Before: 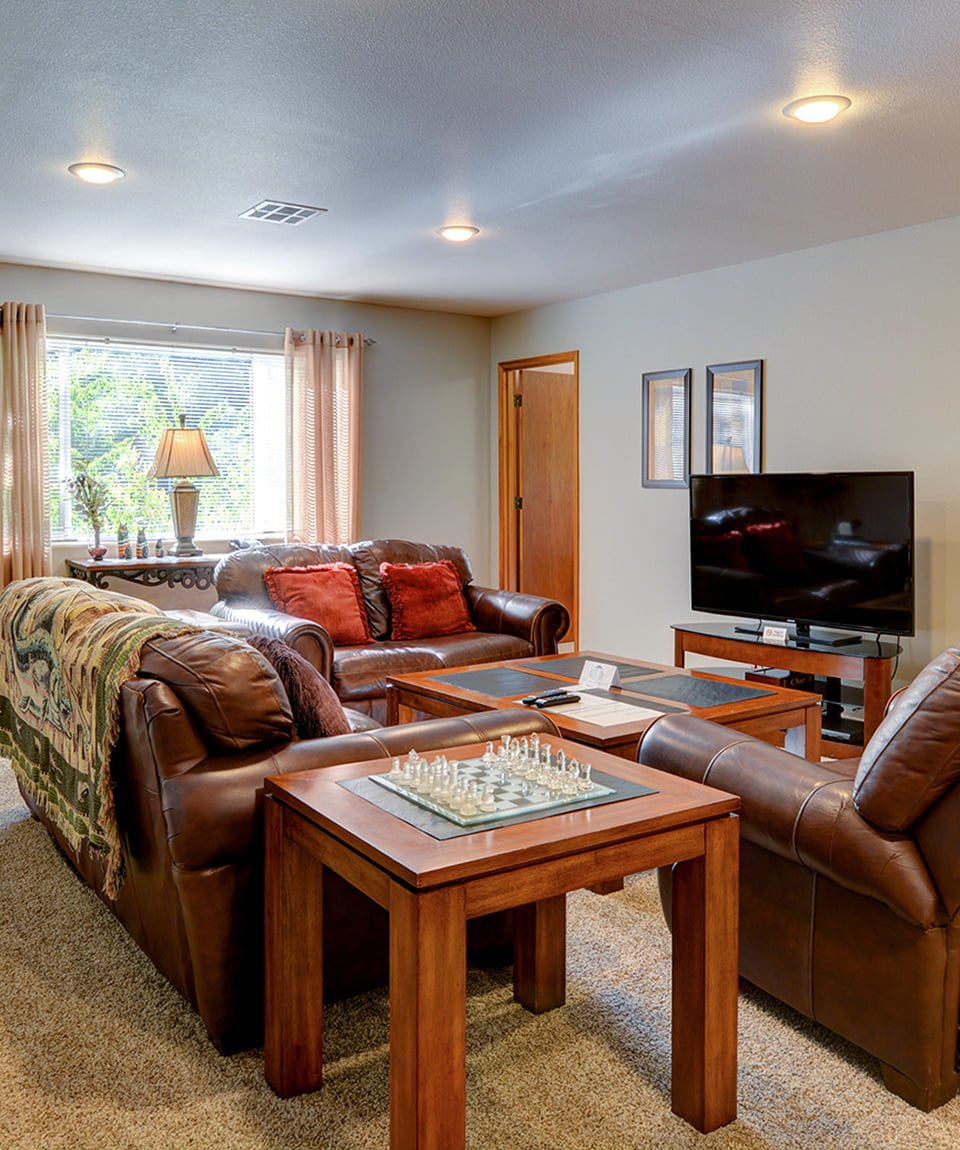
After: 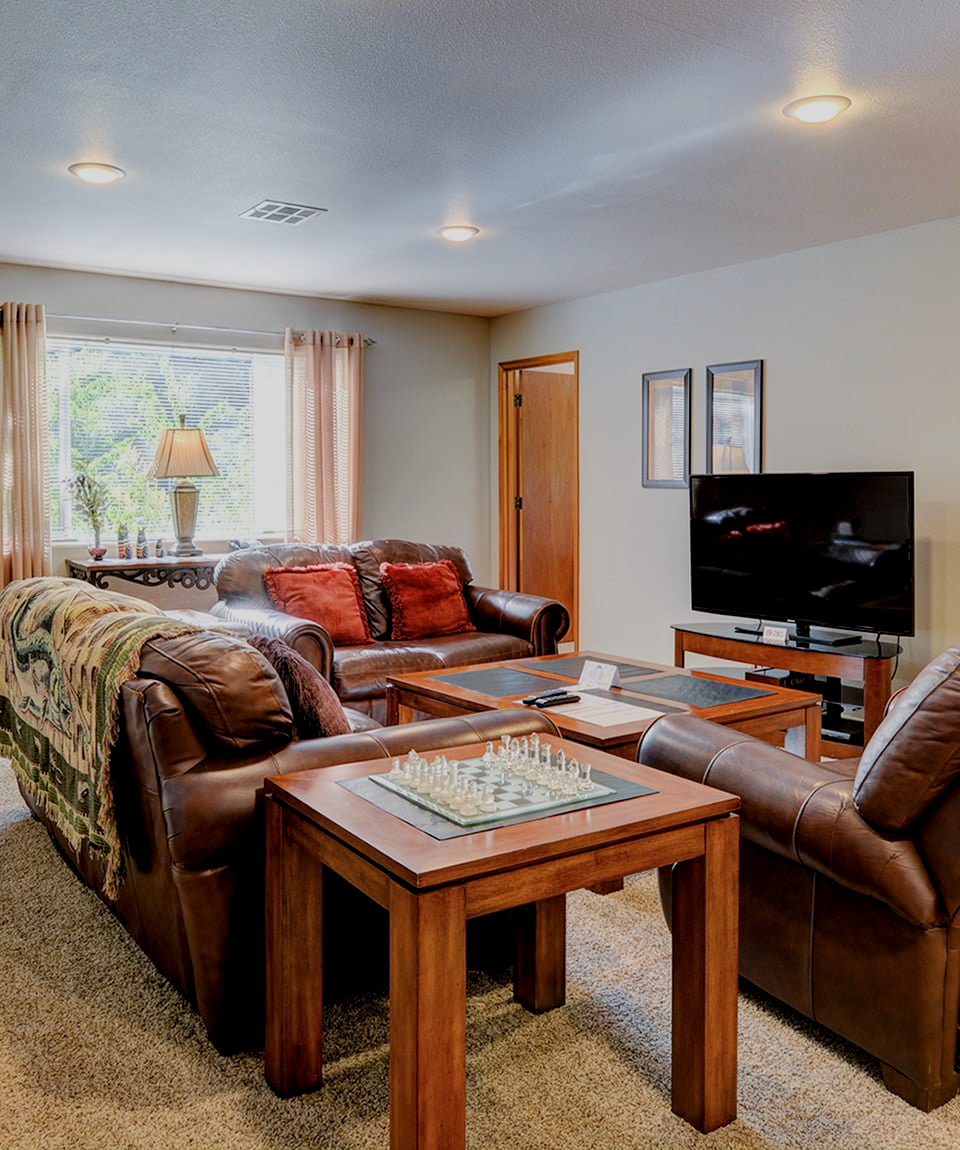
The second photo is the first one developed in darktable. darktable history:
local contrast: highlights 102%, shadows 102%, detail 120%, midtone range 0.2
filmic rgb: black relative exposure -7.65 EV, white relative exposure 4.56 EV, hardness 3.61
